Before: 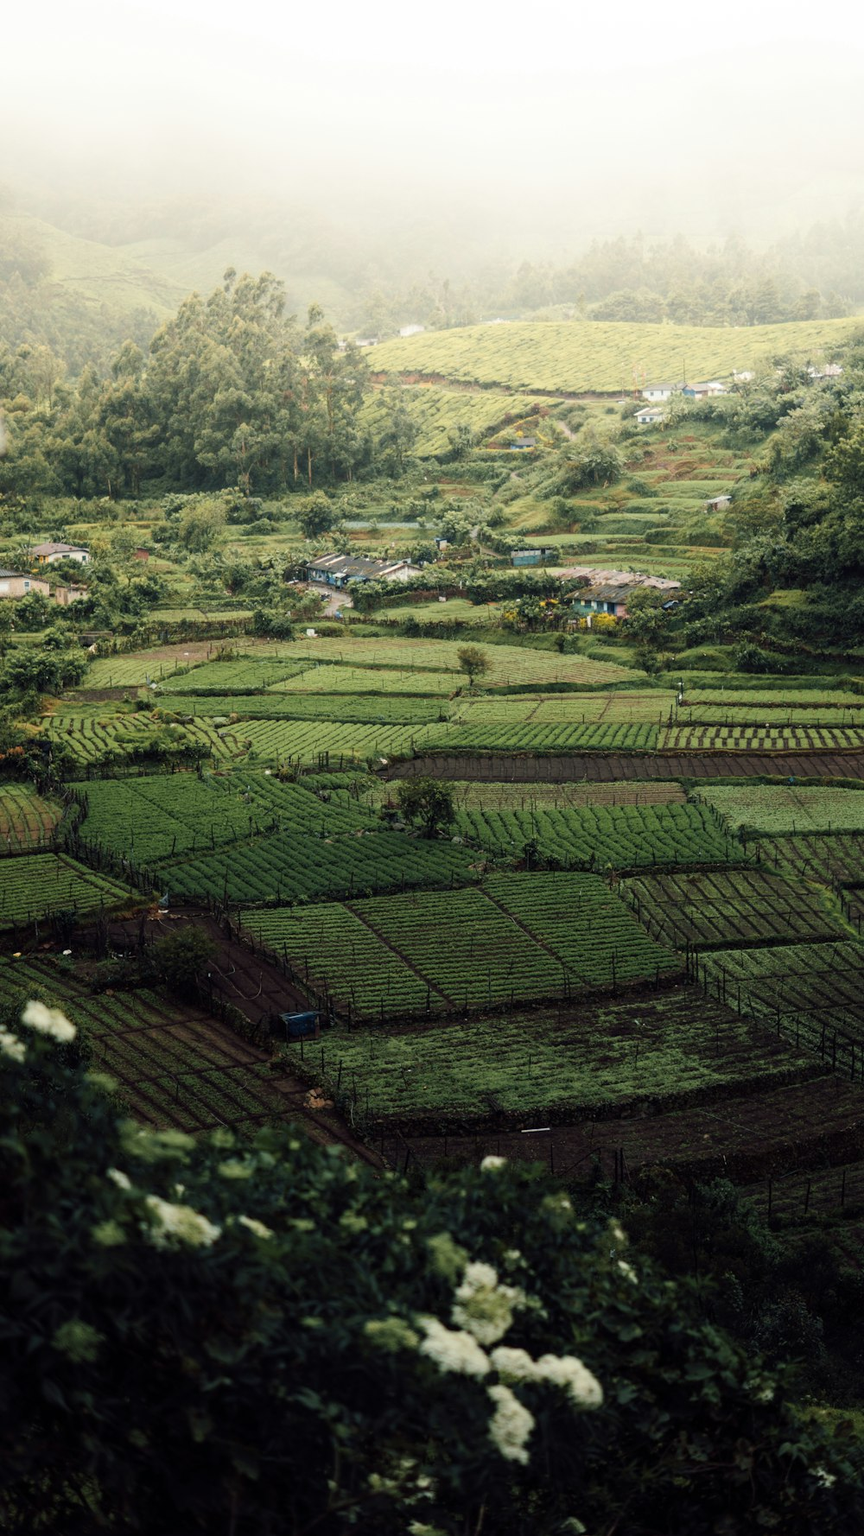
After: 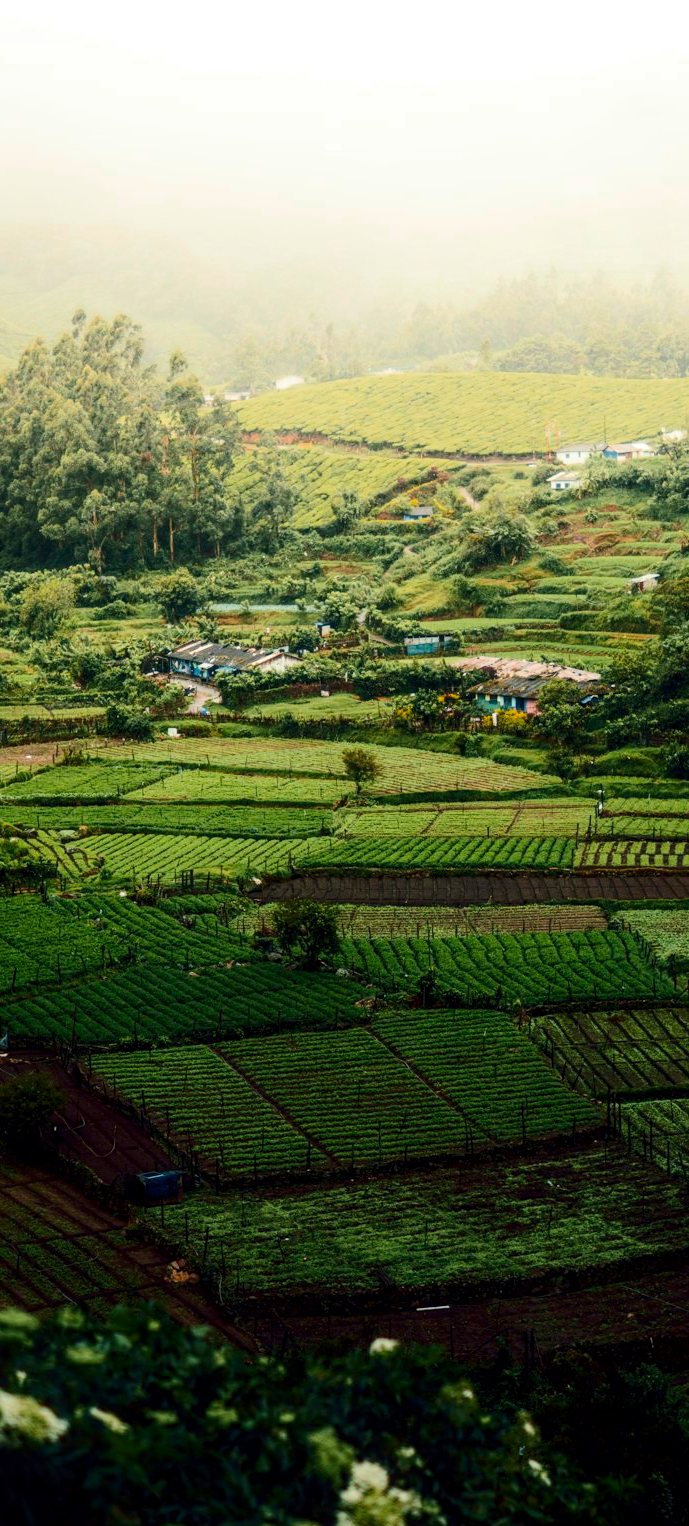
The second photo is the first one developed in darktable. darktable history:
crop: left 18.775%, right 12.234%, bottom 14.126%
local contrast: on, module defaults
contrast brightness saturation: contrast 0.273
color zones: curves: ch0 [(0, 0.425) (0.143, 0.422) (0.286, 0.42) (0.429, 0.419) (0.571, 0.419) (0.714, 0.42) (0.857, 0.422) (1, 0.425)]; ch1 [(0, 0.666) (0.143, 0.669) (0.286, 0.671) (0.429, 0.67) (0.571, 0.67) (0.714, 0.67) (0.857, 0.67) (1, 0.666)]
